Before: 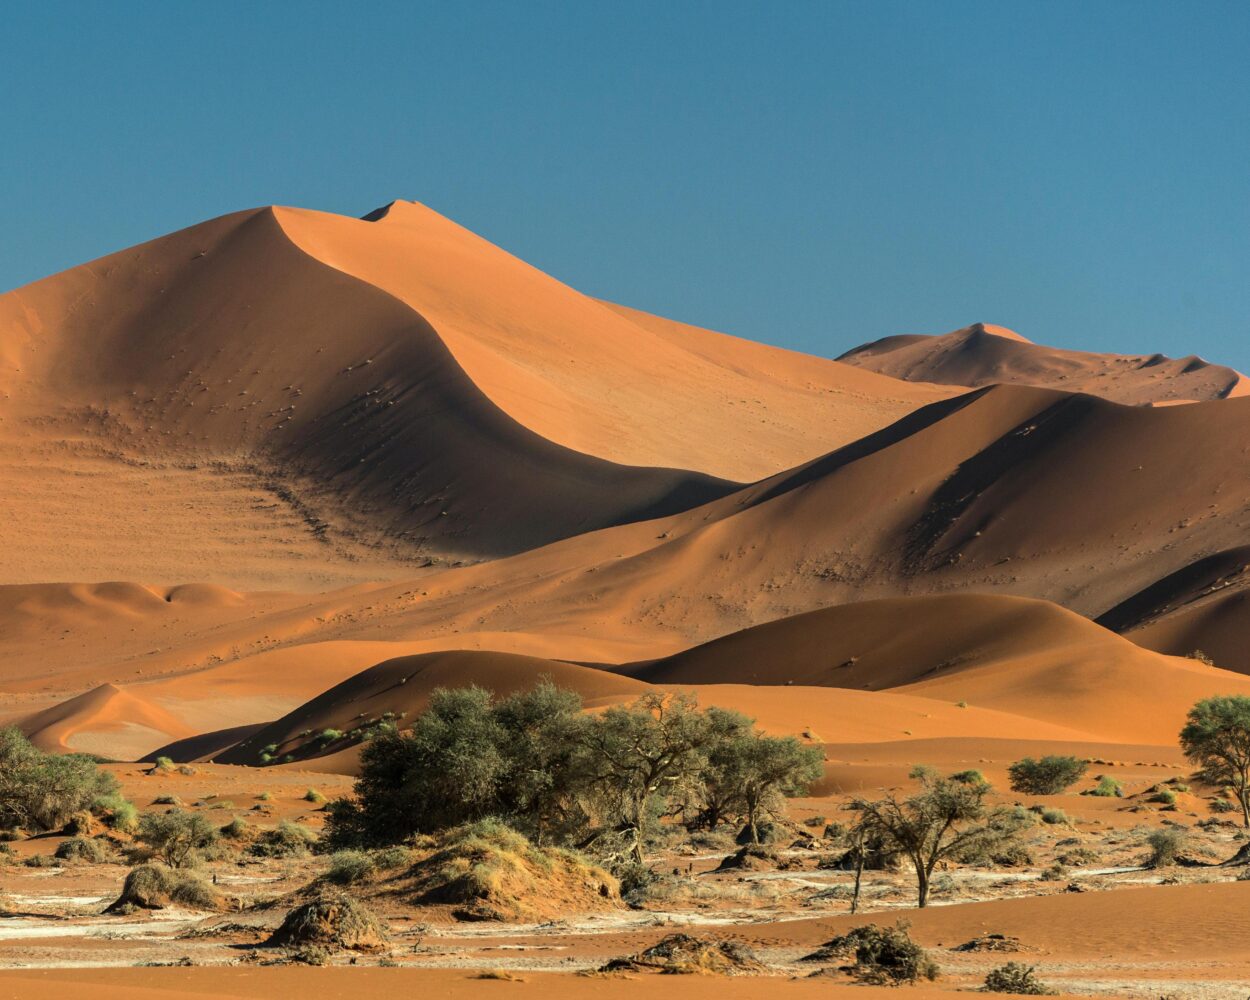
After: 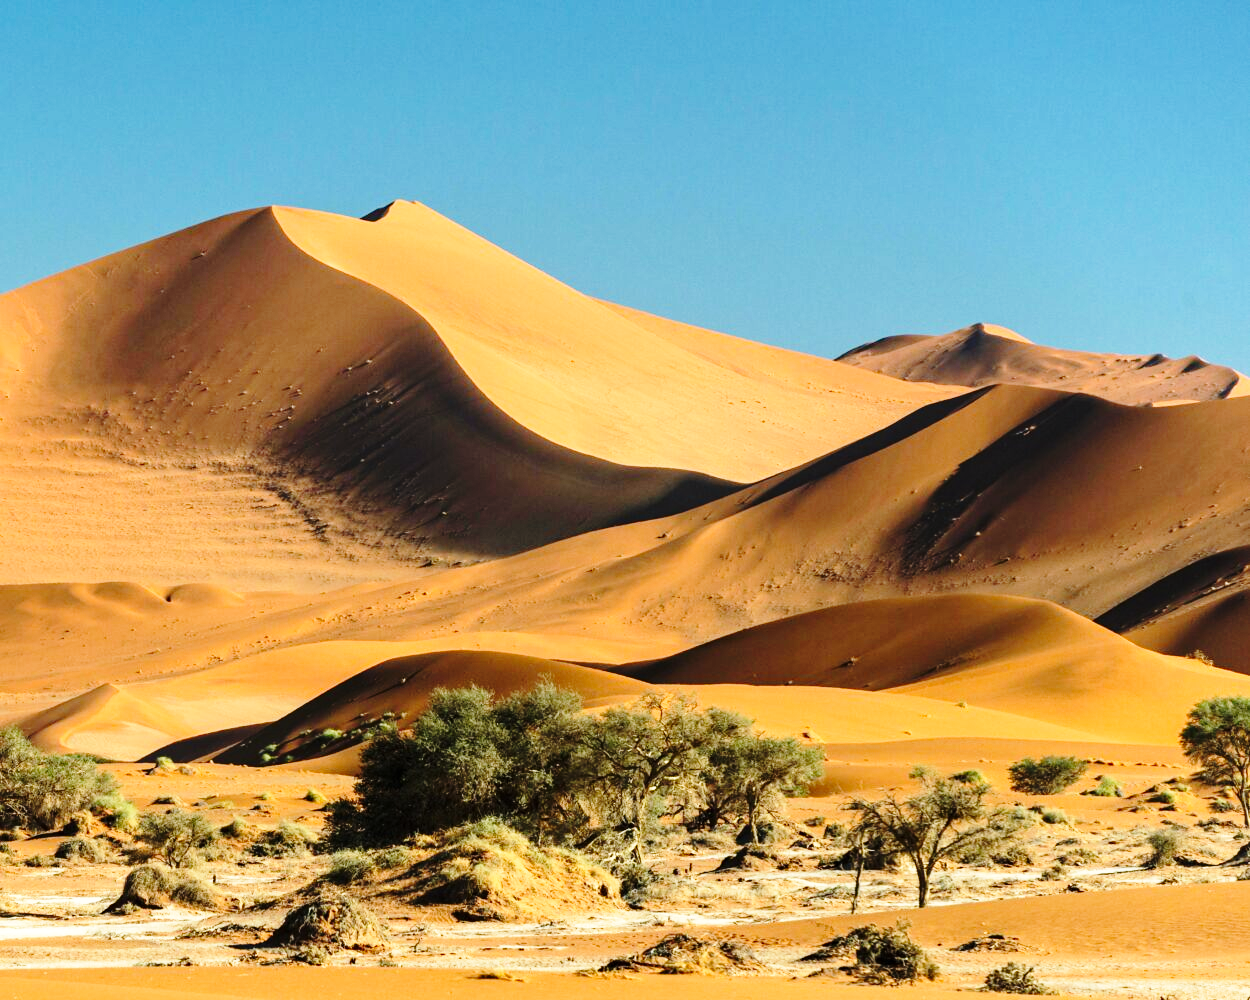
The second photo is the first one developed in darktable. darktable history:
haze removal: compatibility mode true, adaptive false
base curve: curves: ch0 [(0, 0) (0.028, 0.03) (0.105, 0.232) (0.387, 0.748) (0.754, 0.968) (1, 1)], preserve colors none
